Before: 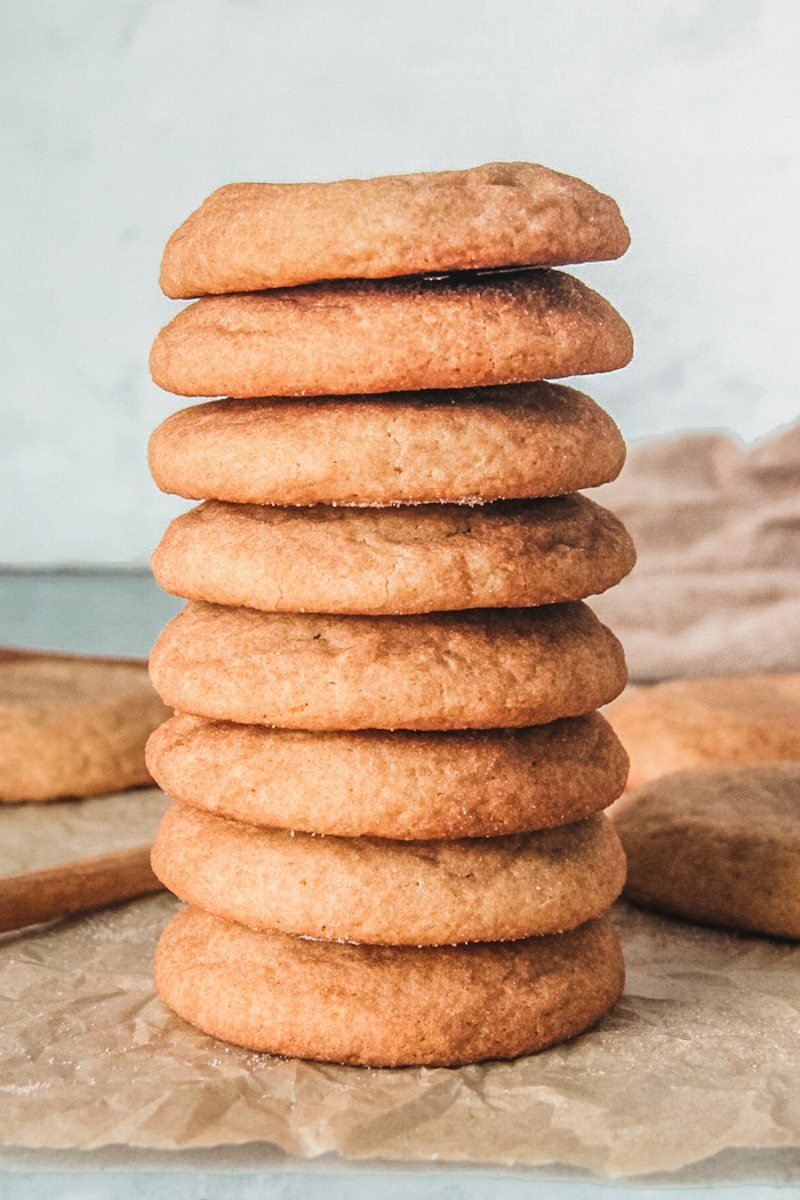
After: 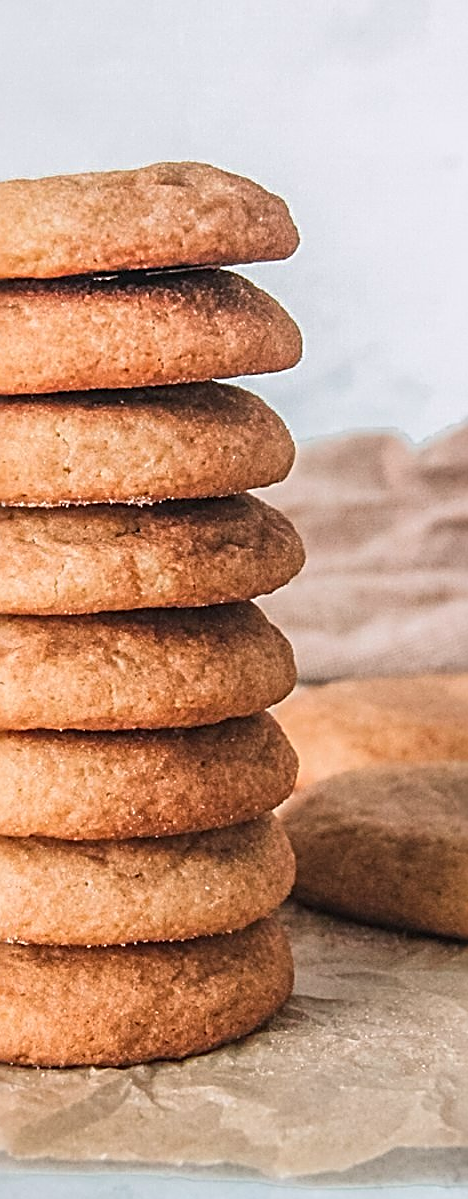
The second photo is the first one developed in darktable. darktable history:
crop: left 41.402%
white balance: red 1.009, blue 1.027
sharpen: radius 2.817, amount 0.715
